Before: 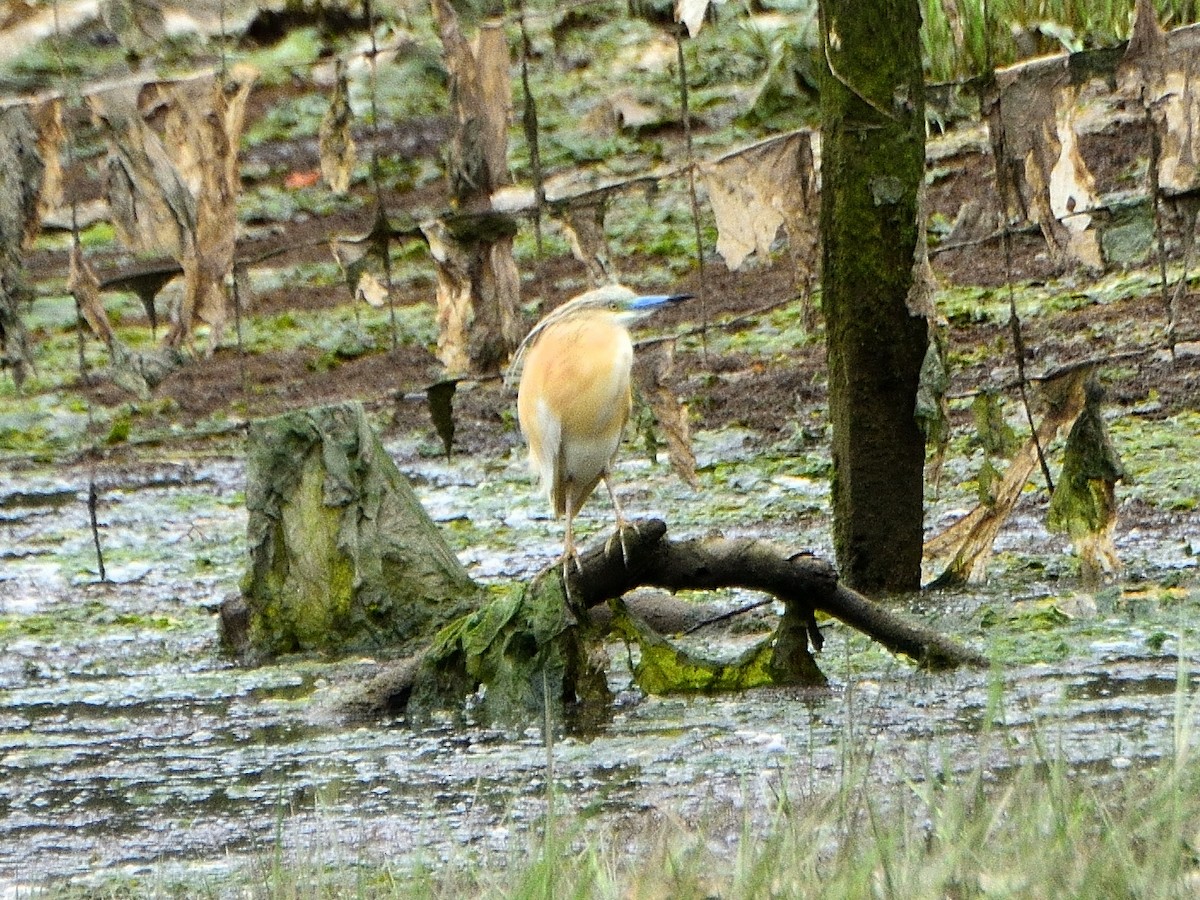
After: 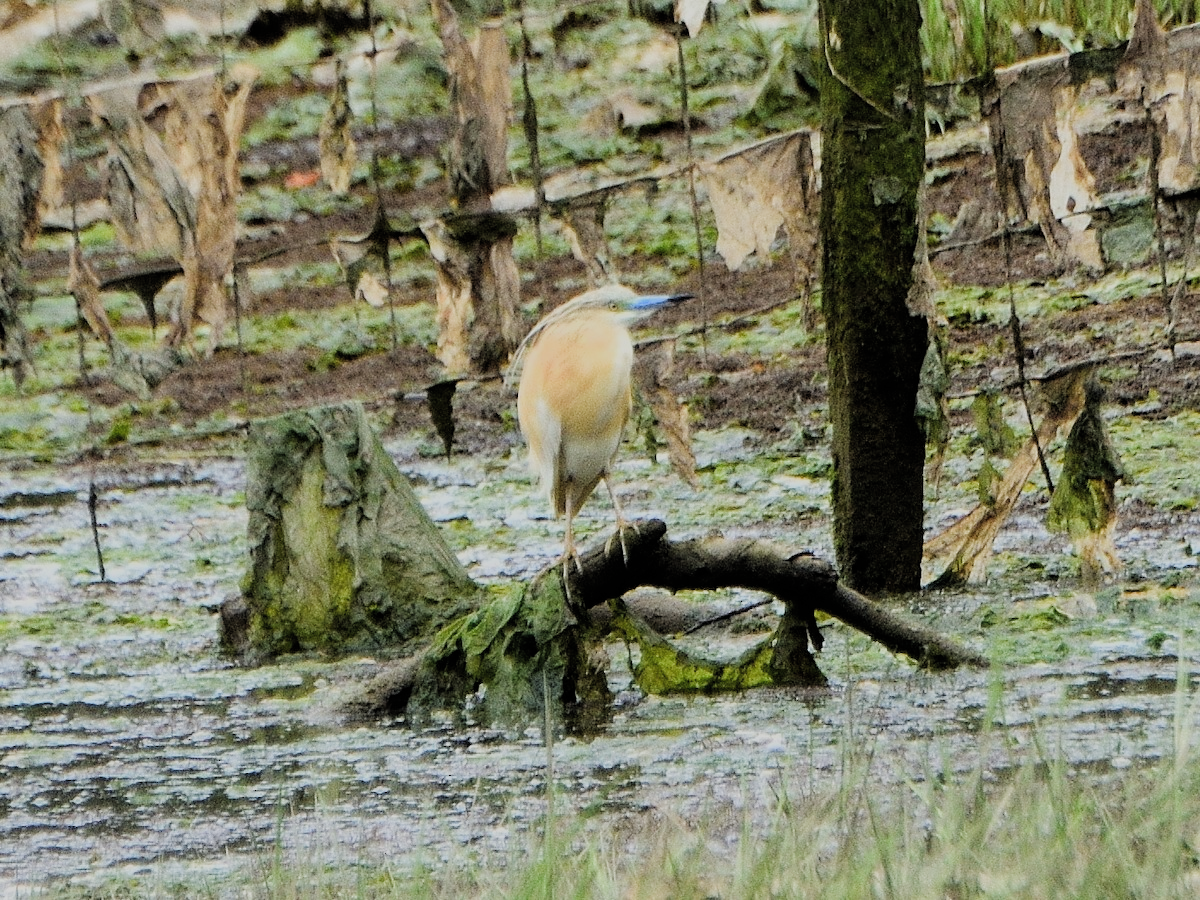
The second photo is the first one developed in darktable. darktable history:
filmic rgb: black relative exposure -7.65 EV, white relative exposure 4.56 EV, threshold 5.94 EV, hardness 3.61, add noise in highlights 0.002, preserve chrominance luminance Y, color science v3 (2019), use custom middle-gray values true, contrast in highlights soft, enable highlight reconstruction true
